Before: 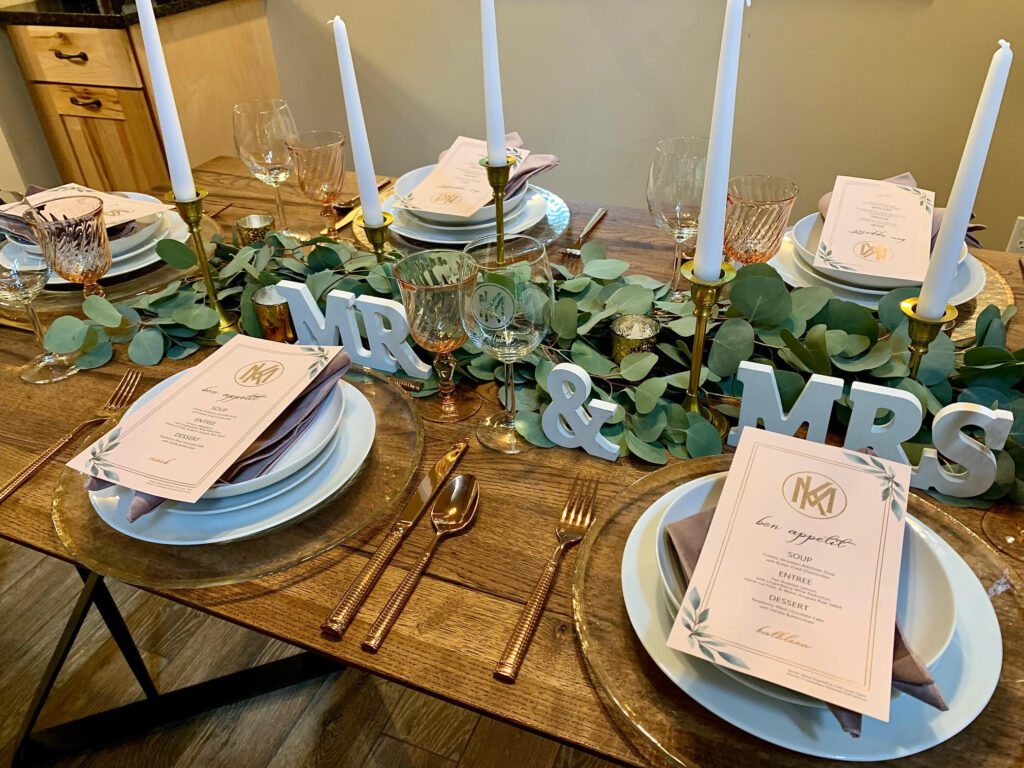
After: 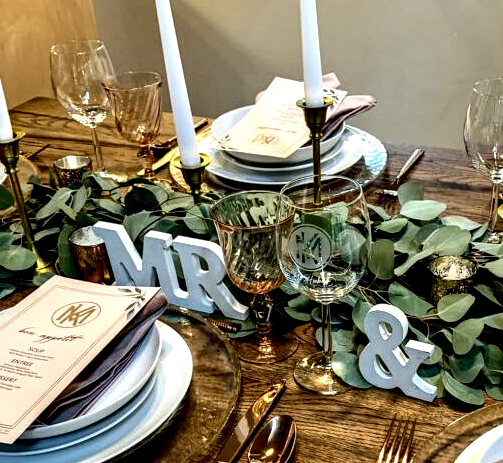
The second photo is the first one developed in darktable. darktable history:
crop: left 17.892%, top 7.807%, right 32.952%, bottom 31.883%
local contrast: shadows 186%, detail 225%
